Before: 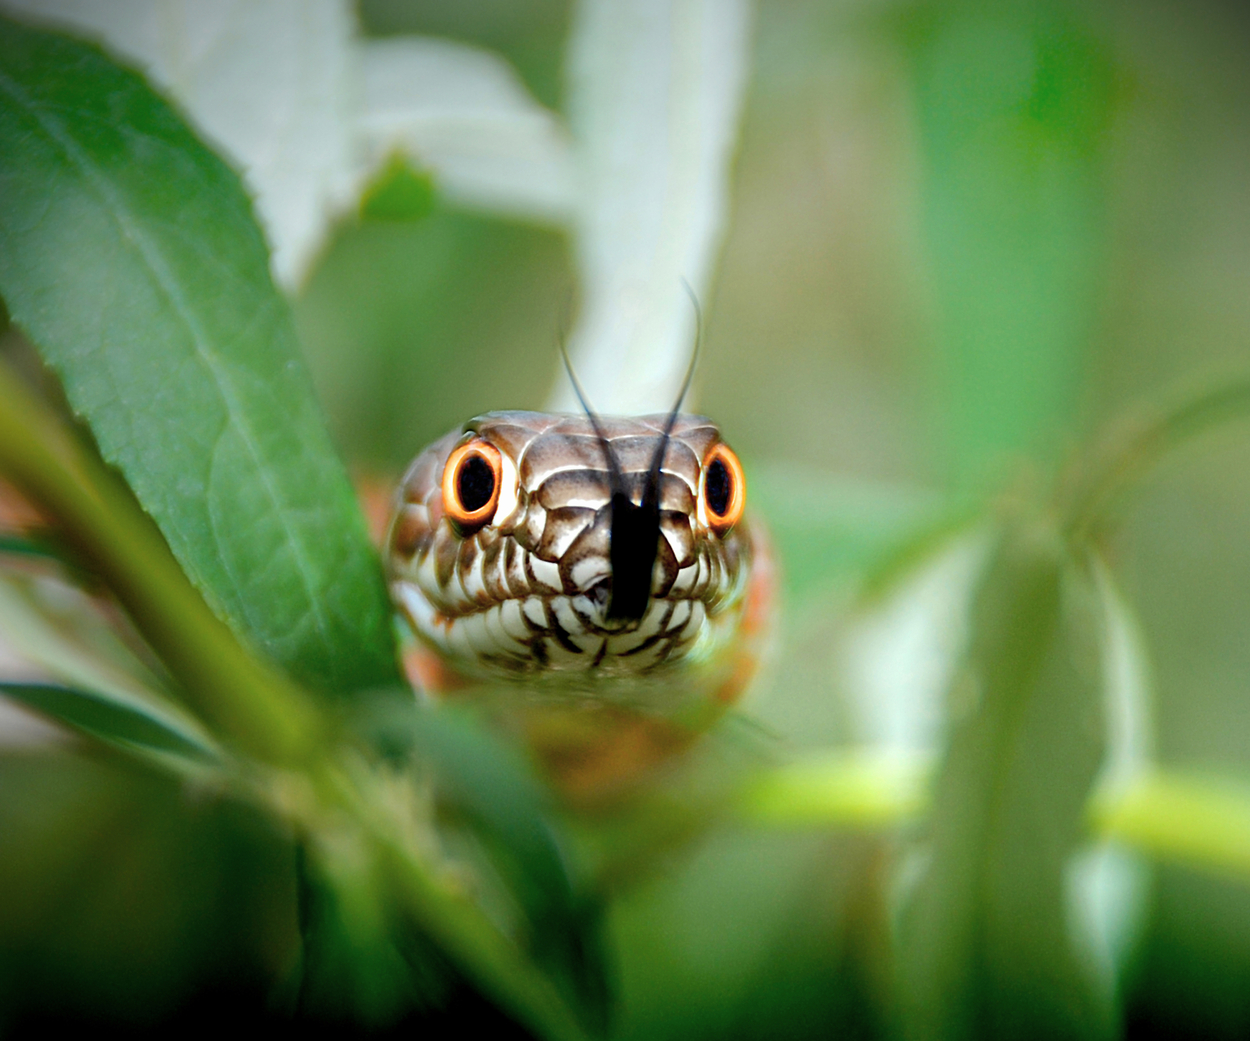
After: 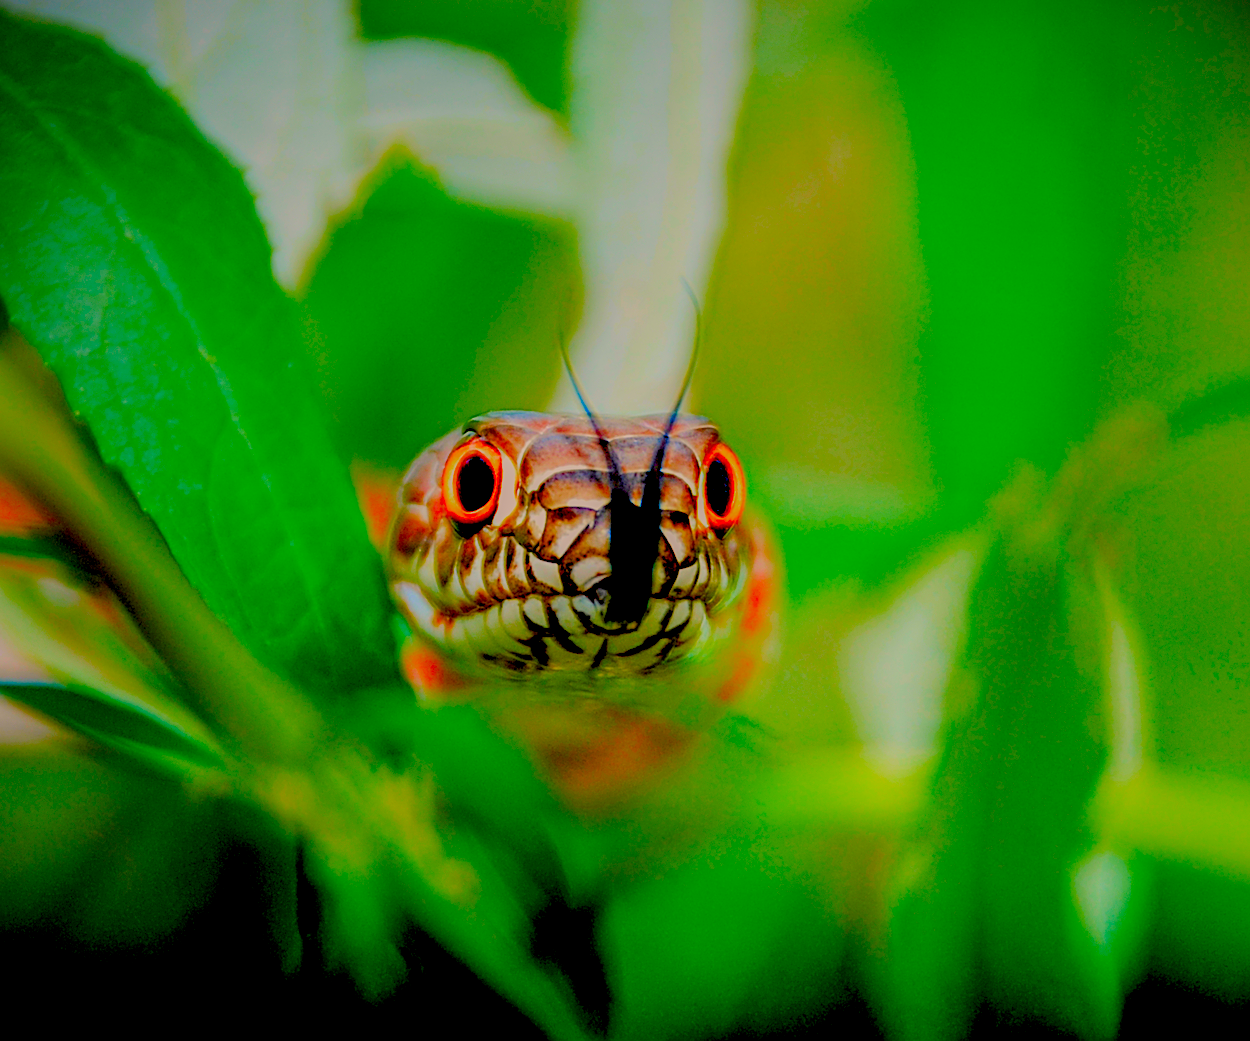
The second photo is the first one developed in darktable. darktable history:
sharpen: on, module defaults
exposure: black level correction 0.011, exposure -0.485 EV, compensate highlight preservation false
color correction: highlights b* 0.039, saturation 2.09
color balance rgb: highlights gain › chroma 3.006%, highlights gain › hue 60.1°, perceptual saturation grading › global saturation 40.051%, perceptual saturation grading › highlights -50.162%, perceptual saturation grading › shadows 30.348%
local contrast: highlights 43%, shadows 64%, detail 137%, midtone range 0.509
haze removal: adaptive false
contrast brightness saturation: contrast 0.07, brightness 0.076, saturation 0.179
filmic rgb: black relative exposure -7.99 EV, white relative exposure 8.02 EV, target black luminance 0%, hardness 2.42, latitude 75.93%, contrast 0.545, shadows ↔ highlights balance 0.016%, color science v6 (2022)
